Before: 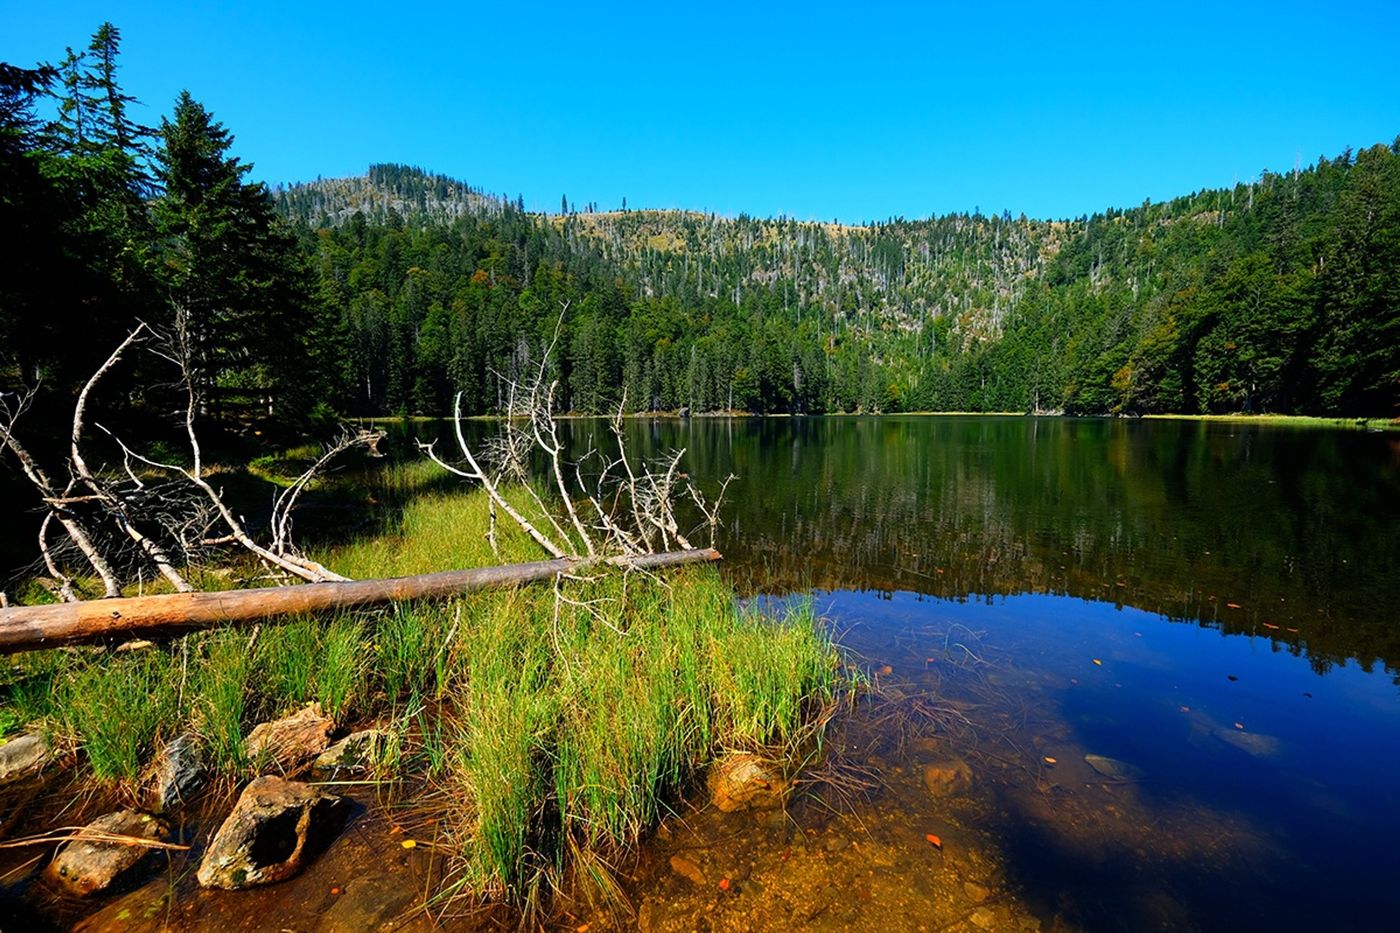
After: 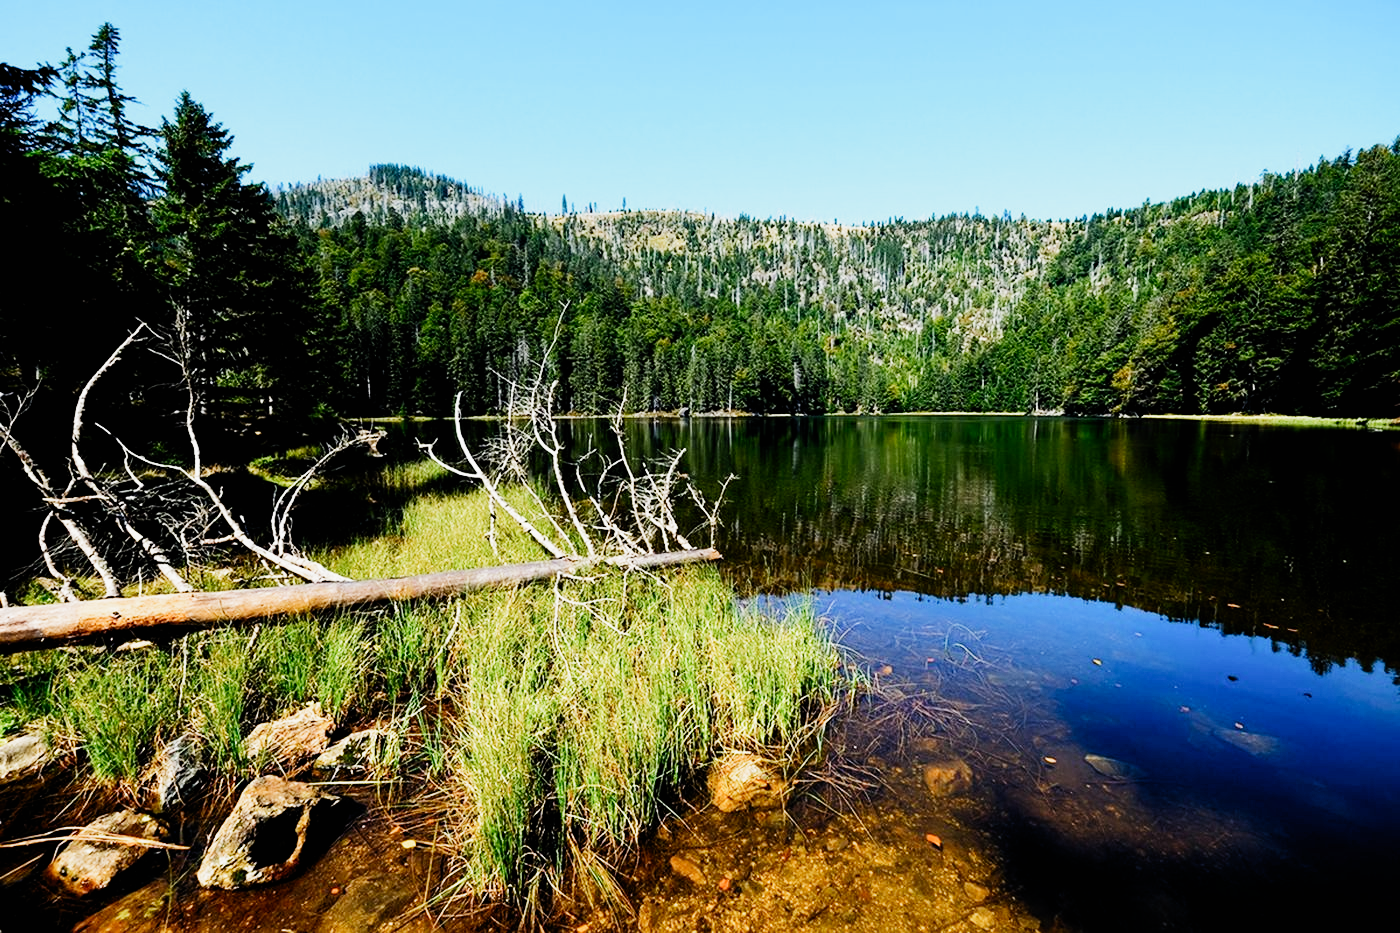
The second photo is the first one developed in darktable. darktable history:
tone equalizer: -8 EV -0.718 EV, -7 EV -0.715 EV, -6 EV -0.6 EV, -5 EV -0.375 EV, -3 EV 0.394 EV, -2 EV 0.6 EV, -1 EV 0.683 EV, +0 EV 0.722 EV, edges refinement/feathering 500, mask exposure compensation -1.57 EV, preserve details no
exposure: black level correction 0.001, exposure 0.499 EV, compensate exposure bias true, compensate highlight preservation false
filmic rgb: black relative exposure -7.65 EV, white relative exposure 4.56 EV, hardness 3.61, preserve chrominance no, color science v3 (2019), use custom middle-gray values true
contrast brightness saturation: contrast 0.146, brightness 0.044
